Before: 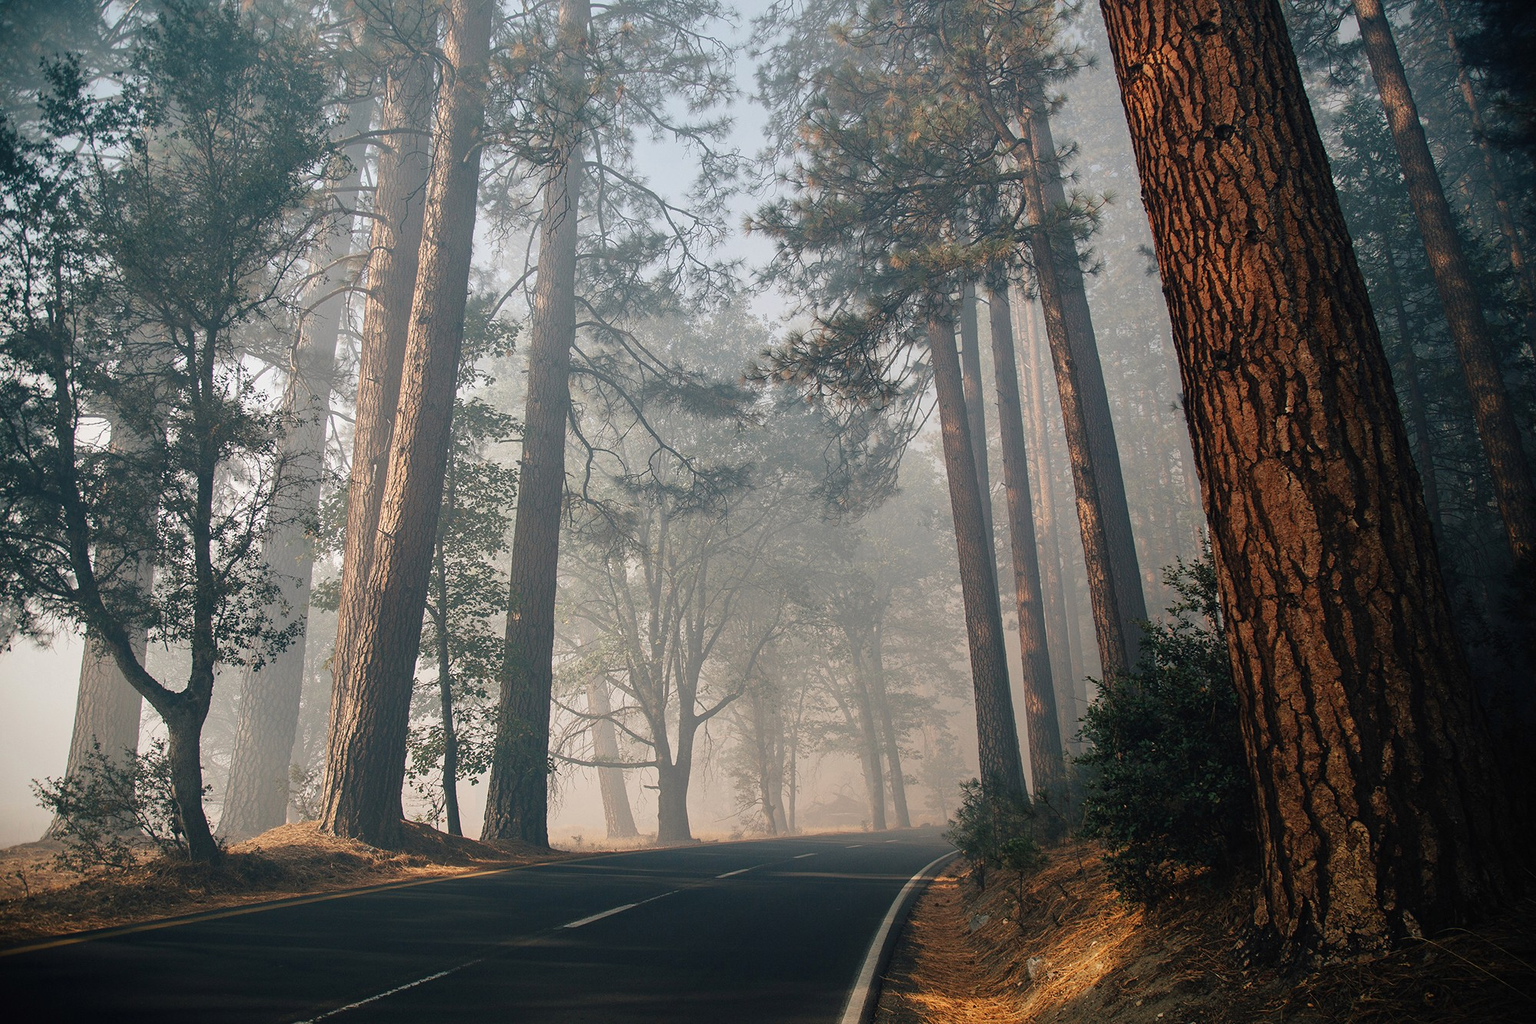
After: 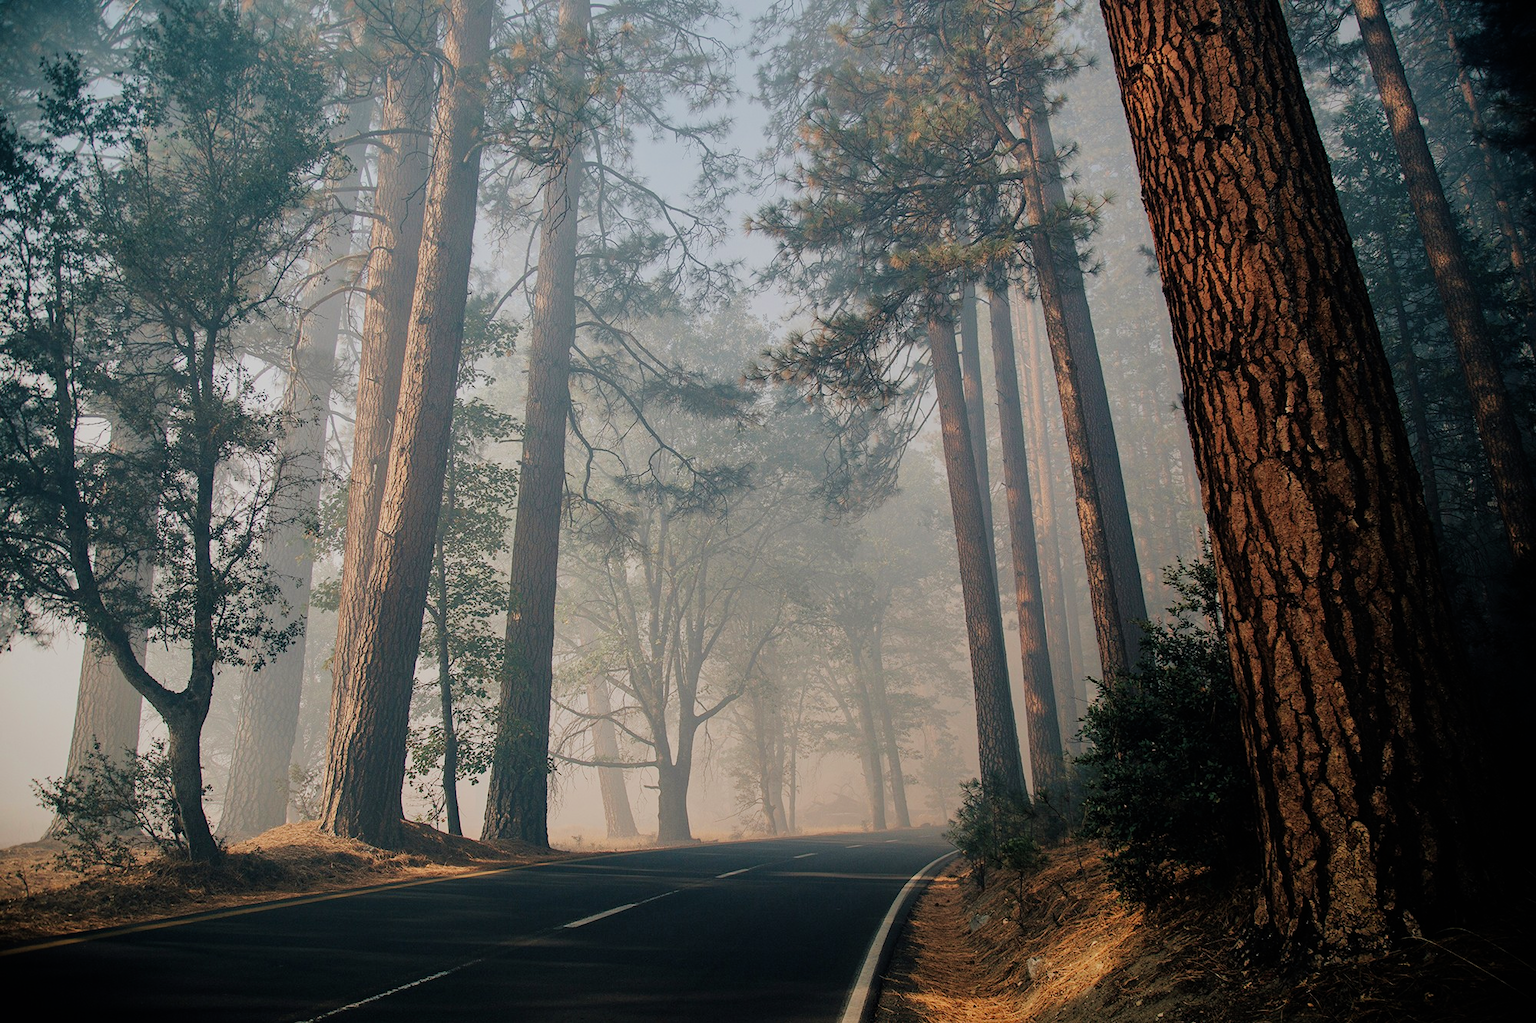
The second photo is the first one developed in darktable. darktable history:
filmic rgb: black relative exposure -7.65 EV, white relative exposure 4.56 EV, hardness 3.61
velvia: on, module defaults
